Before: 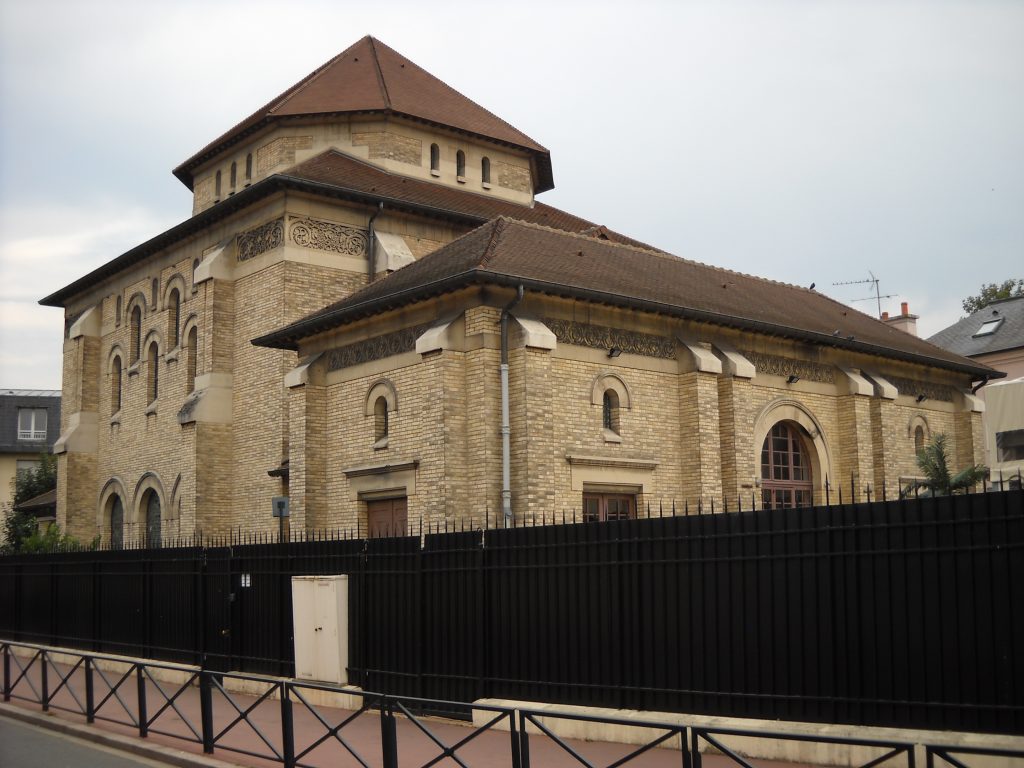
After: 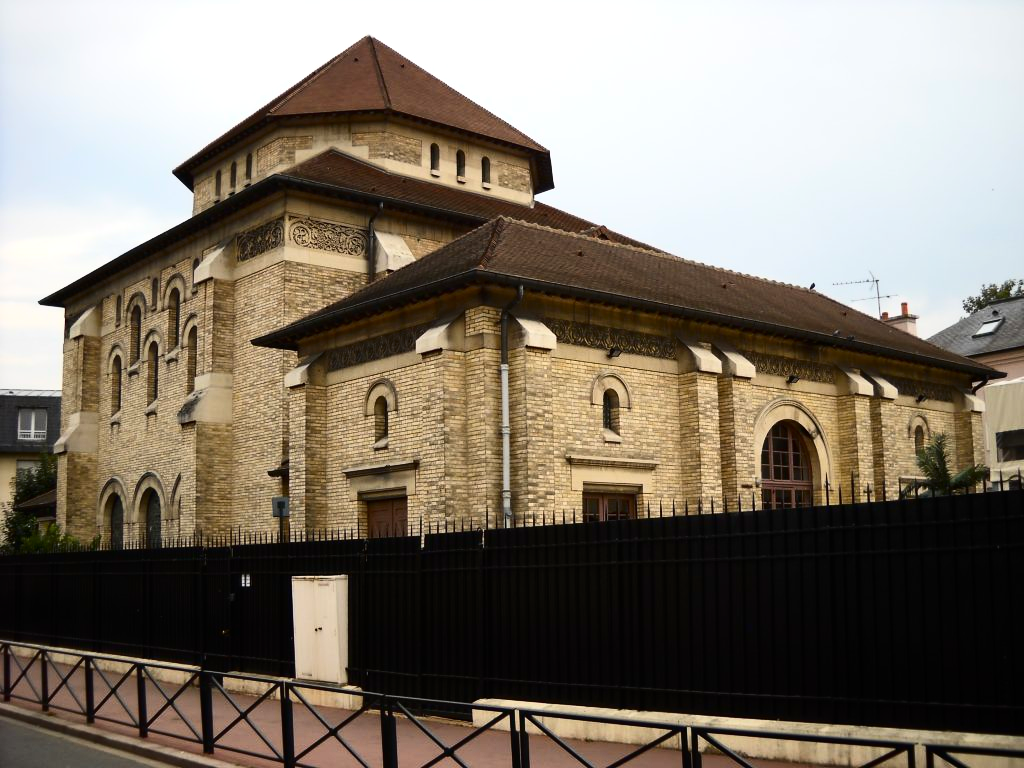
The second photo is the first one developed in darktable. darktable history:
contrast brightness saturation: contrast 0.28
rgb curve: mode RGB, independent channels
color balance: contrast 6.48%, output saturation 113.3%
